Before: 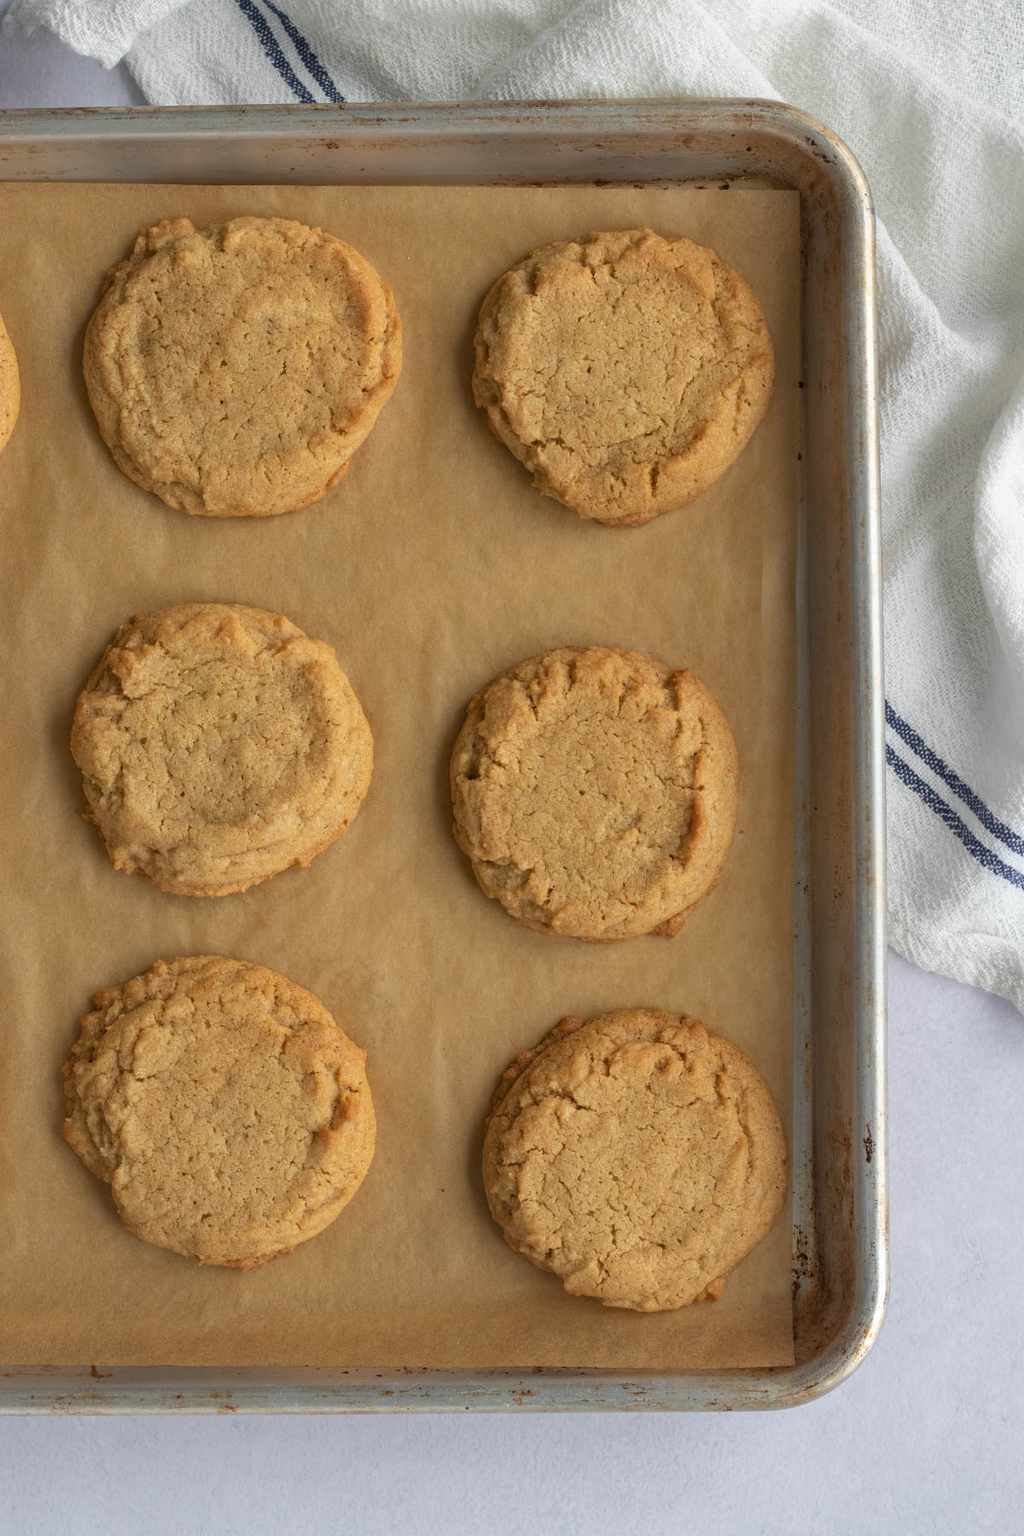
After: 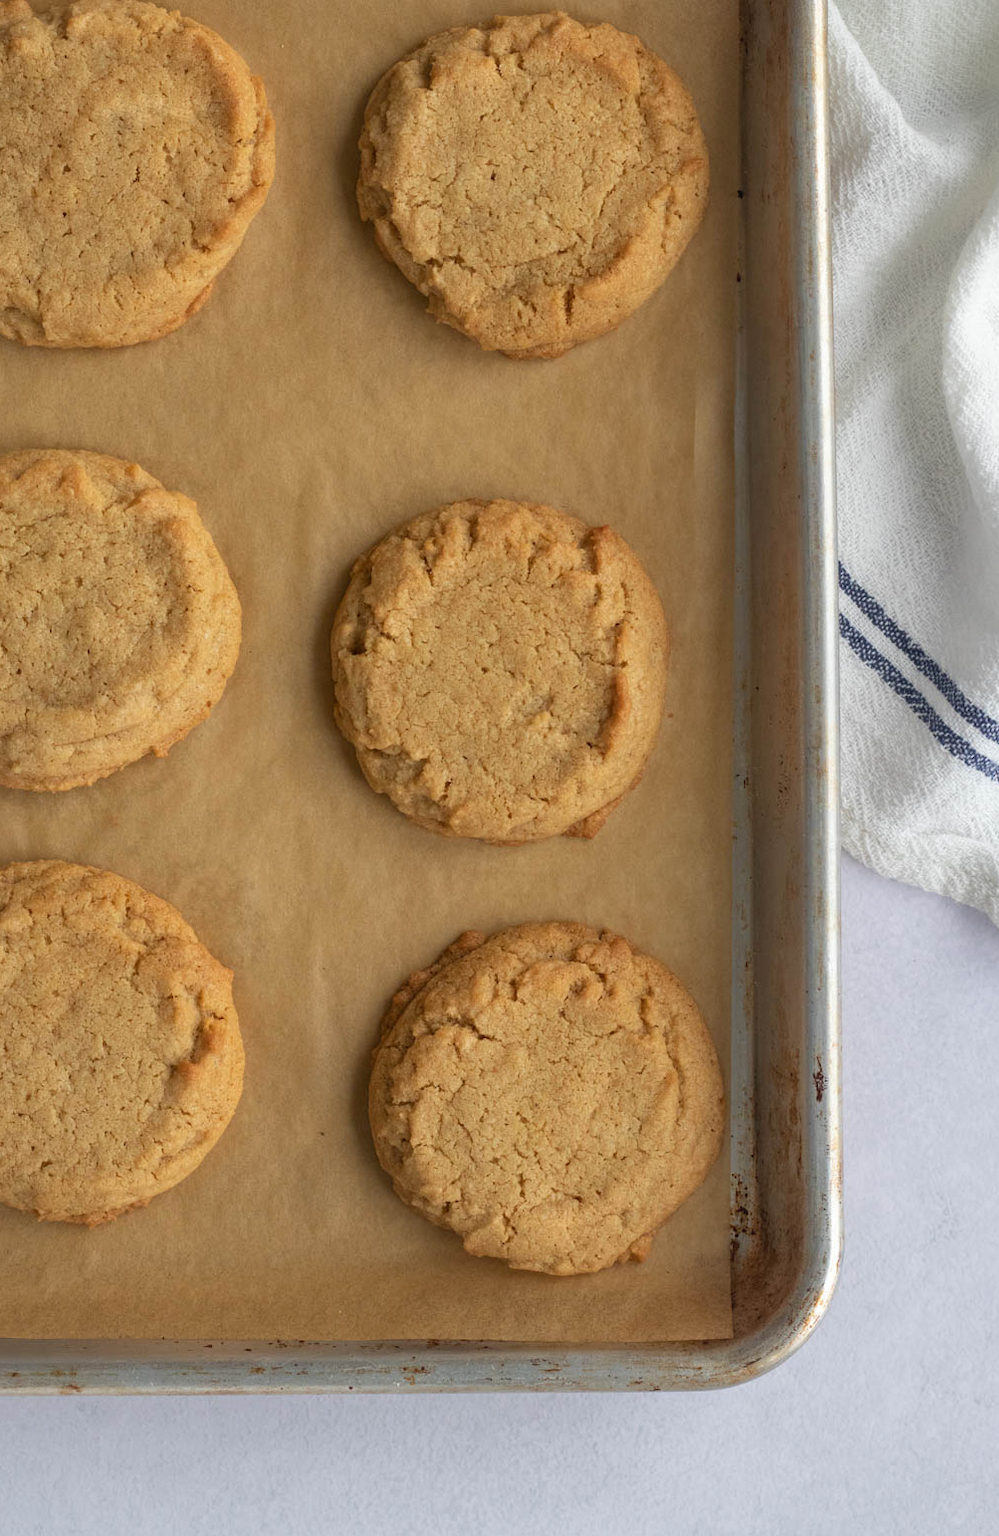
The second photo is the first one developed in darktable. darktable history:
bloom: size 15%, threshold 97%, strength 7%
crop: left 16.315%, top 14.246%
